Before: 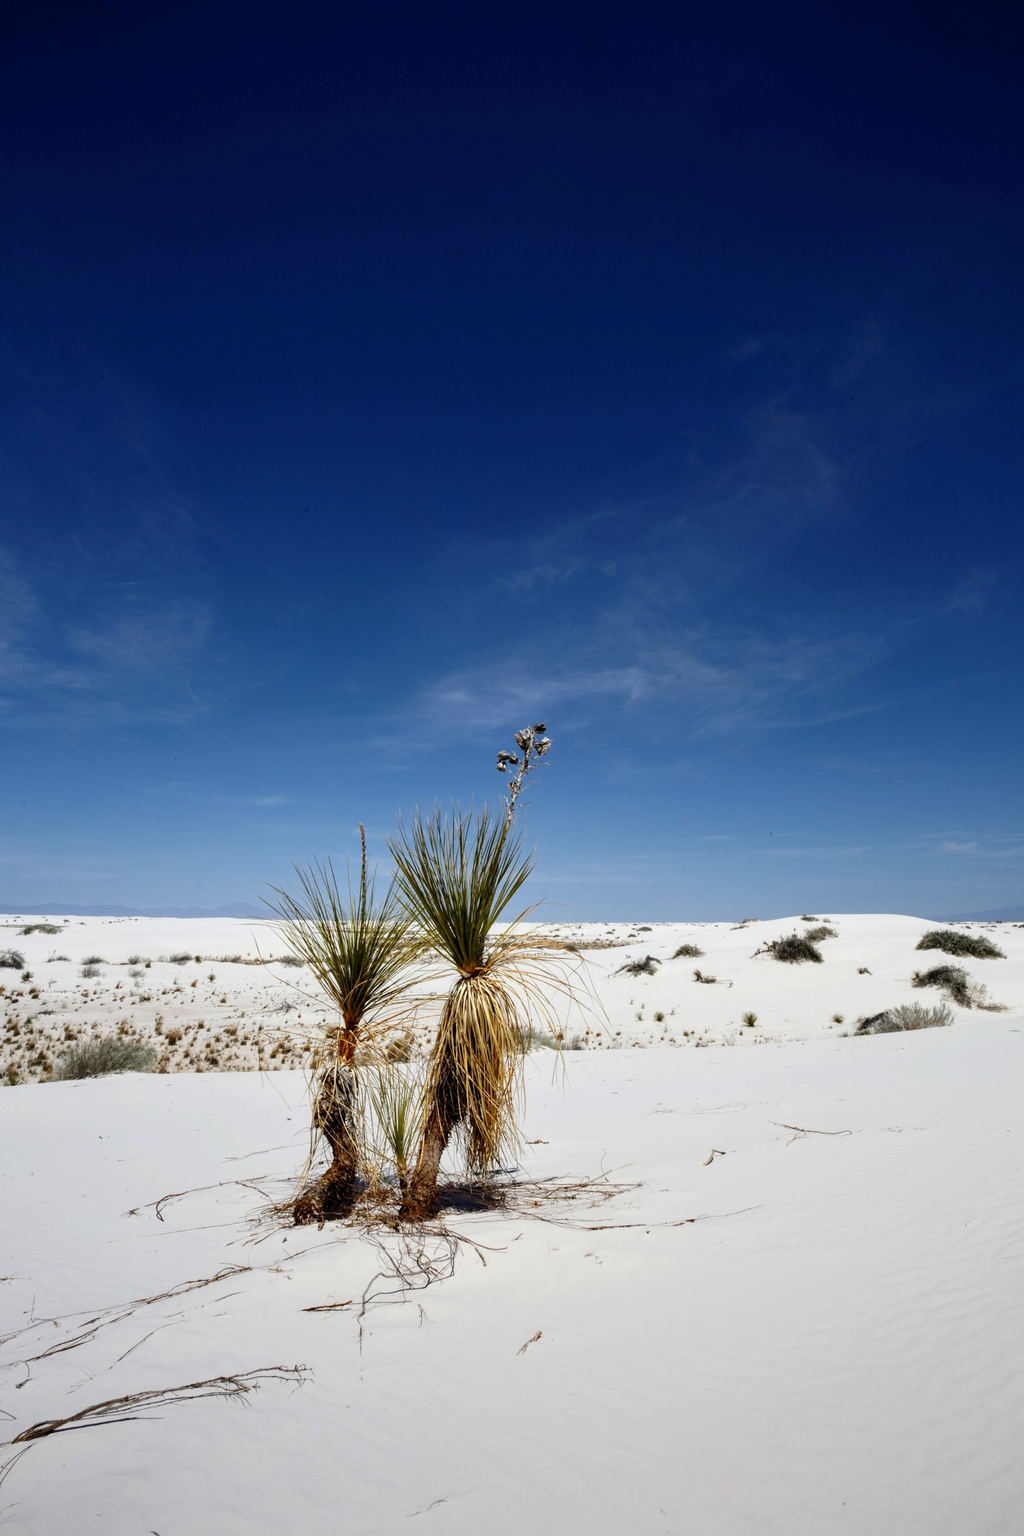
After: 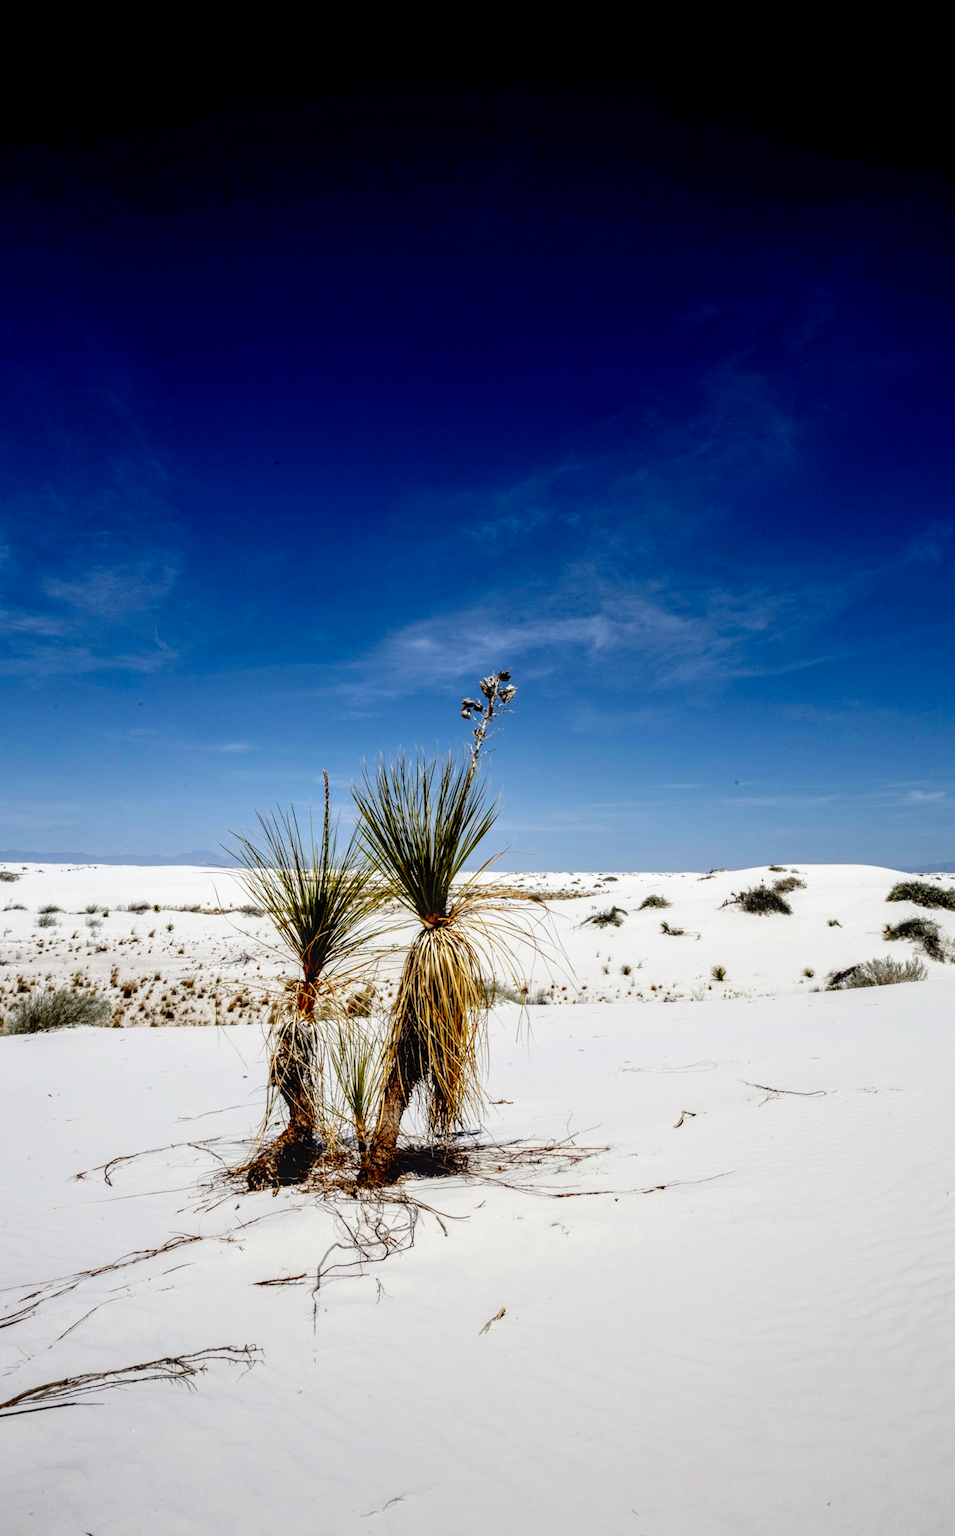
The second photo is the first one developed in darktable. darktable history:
local contrast: on, module defaults
filmic rgb: black relative exposure -6.3 EV, white relative exposure 2.8 EV, threshold 3 EV, target black luminance 0%, hardness 4.6, latitude 67.35%, contrast 1.292, shadows ↔ highlights balance -3.5%, preserve chrominance no, color science v4 (2020), contrast in shadows soft, enable highlight reconstruction true
rotate and perspective: rotation 0.215°, lens shift (vertical) -0.139, crop left 0.069, crop right 0.939, crop top 0.002, crop bottom 0.996
